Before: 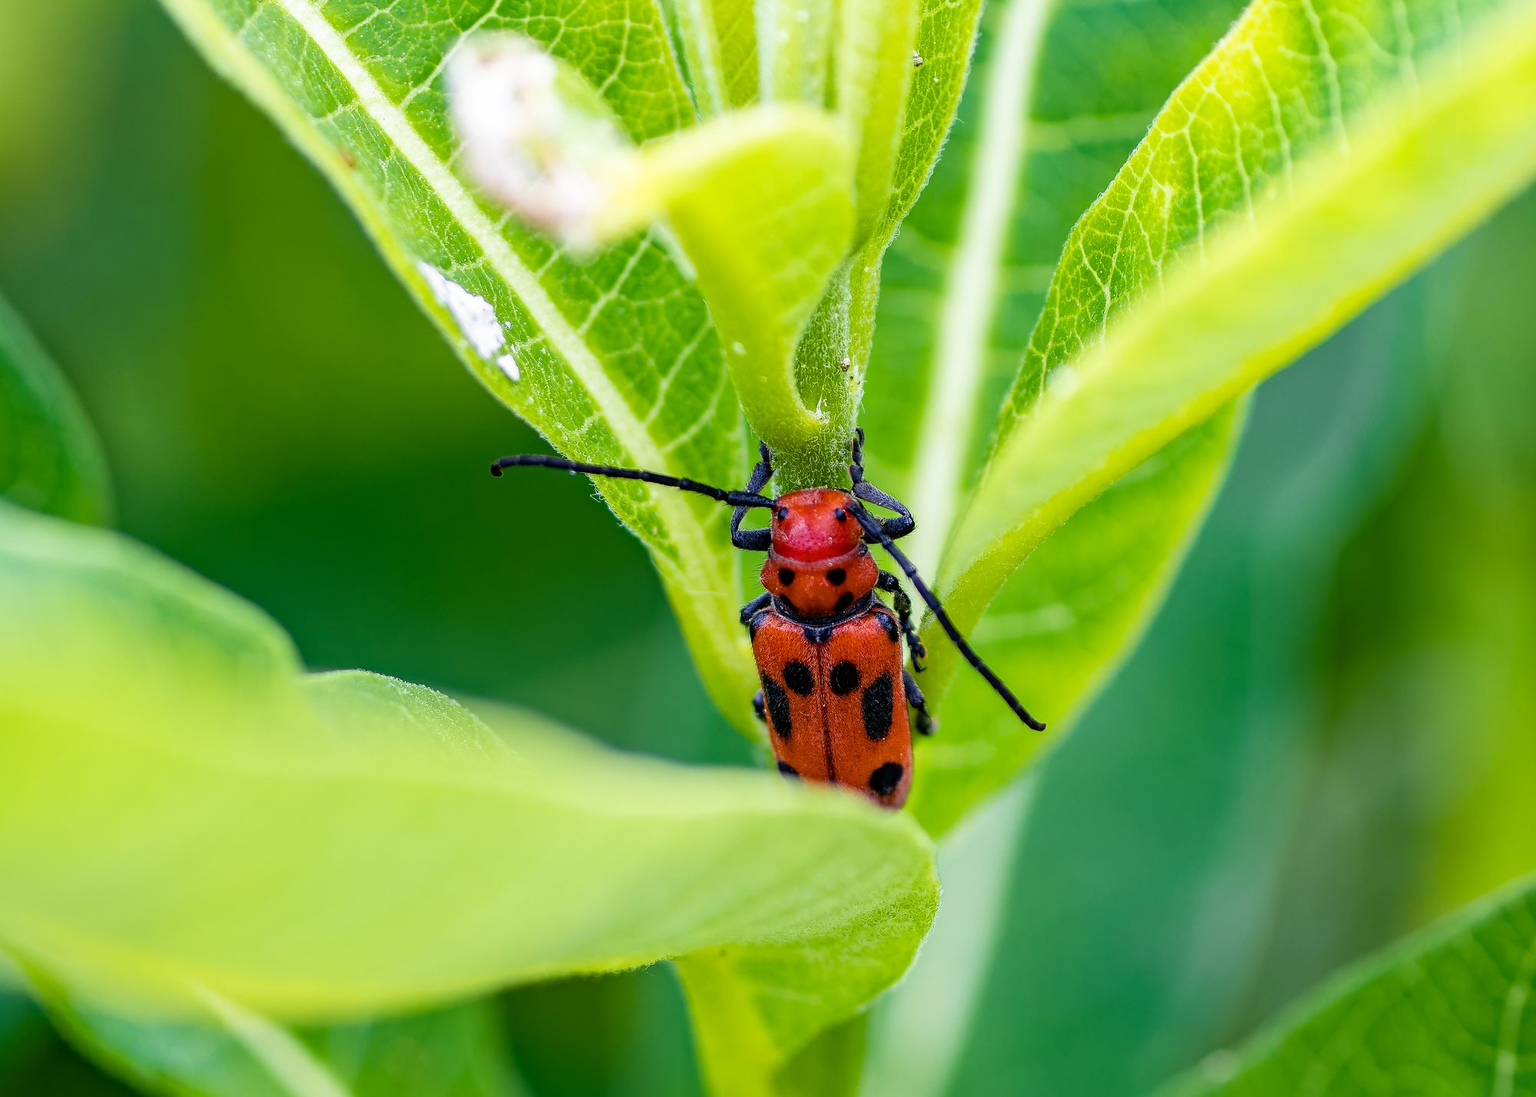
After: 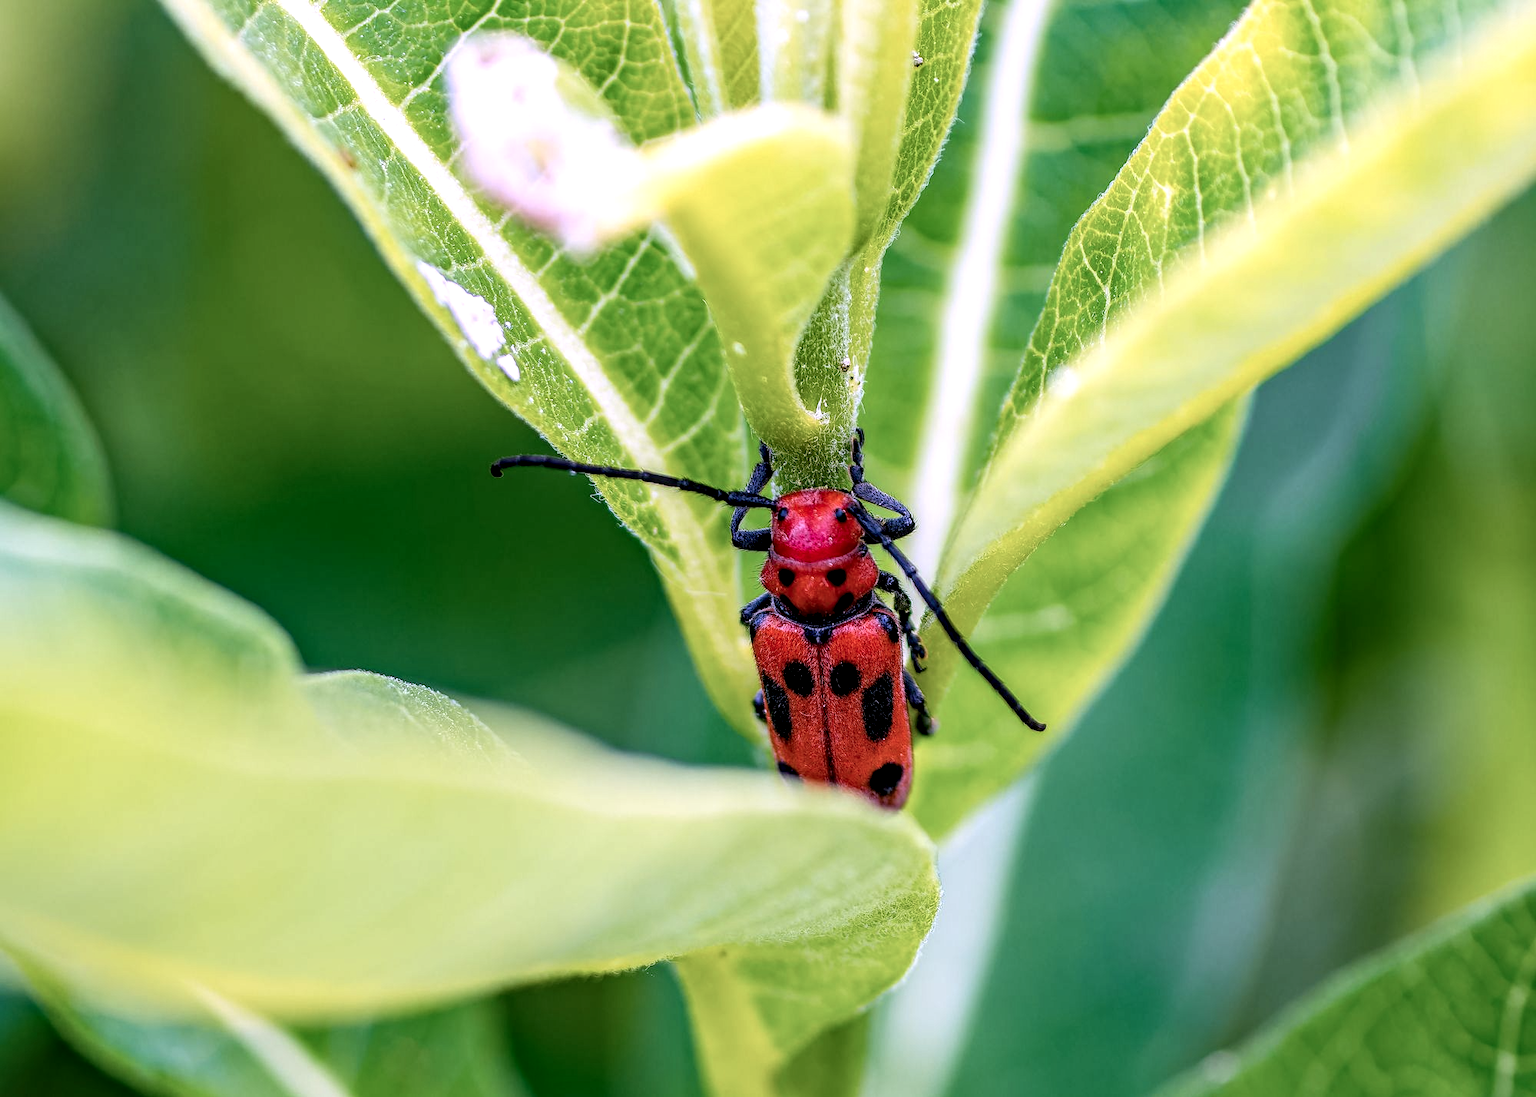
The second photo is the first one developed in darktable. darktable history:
color correction: highlights a* 15.03, highlights b* -25.07
local contrast: detail 150%
